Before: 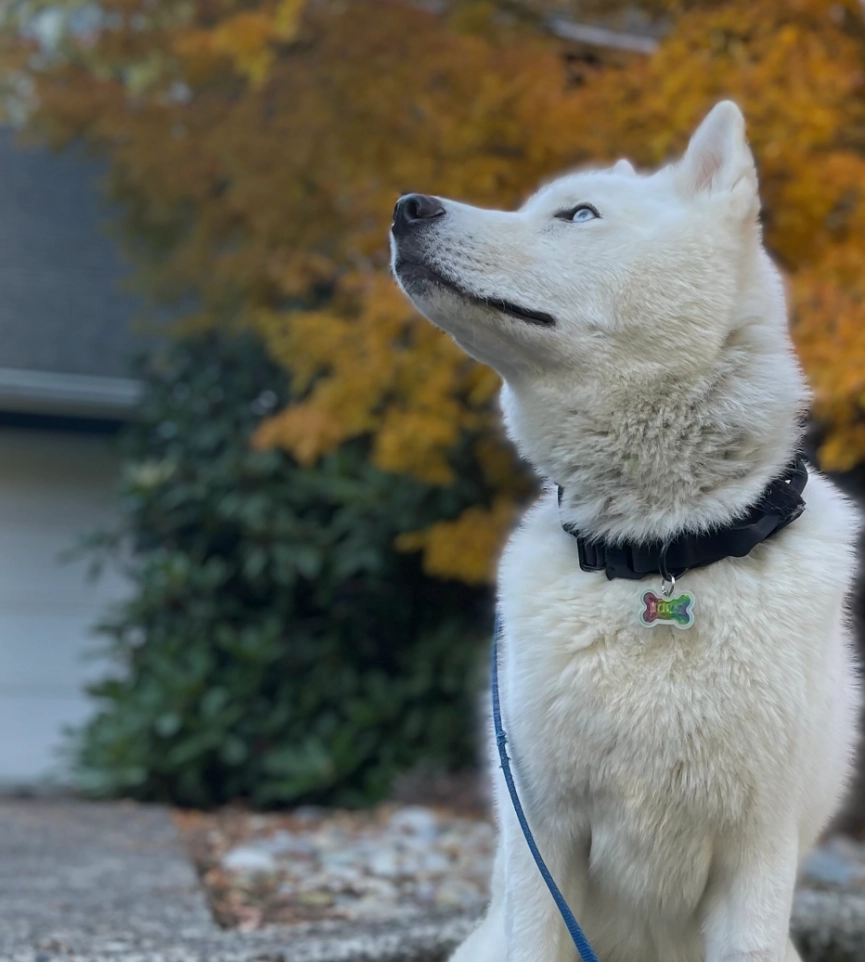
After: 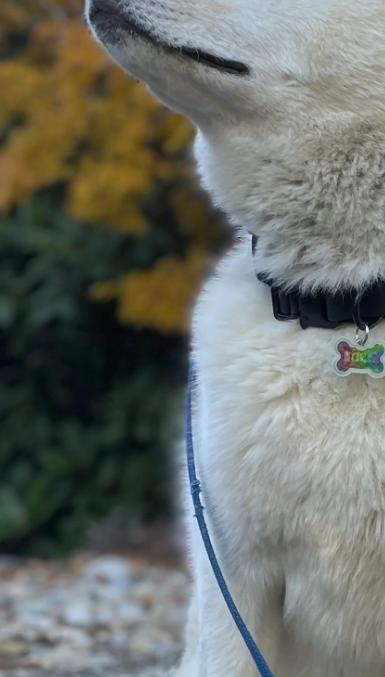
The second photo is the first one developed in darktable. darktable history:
crop: left 35.406%, top 26.166%, right 20.04%, bottom 3.421%
